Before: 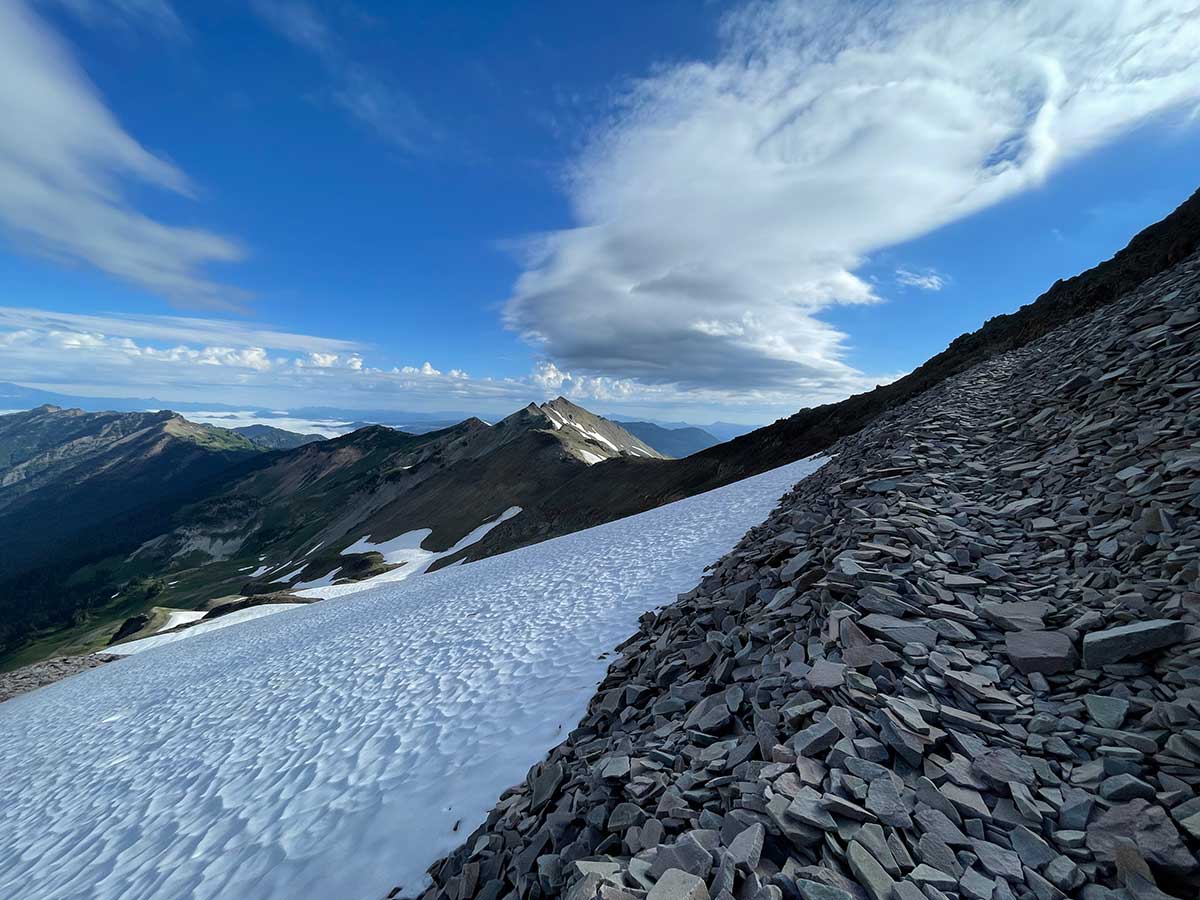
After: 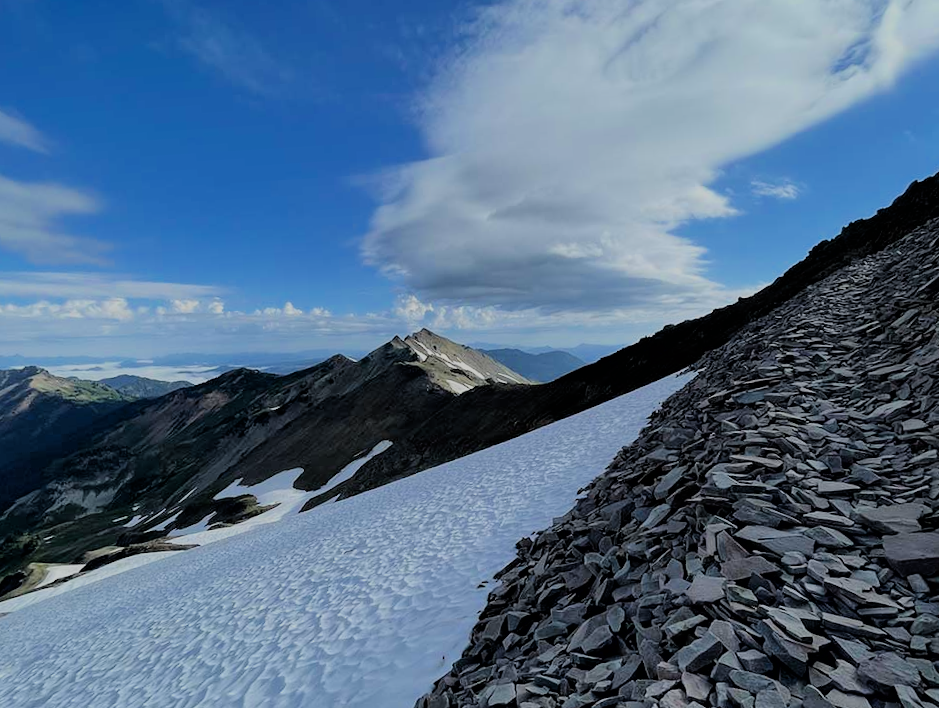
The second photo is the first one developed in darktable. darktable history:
filmic rgb: black relative exposure -6.15 EV, white relative exposure 6.96 EV, hardness 2.23, color science v6 (2022)
rotate and perspective: rotation -3.52°, crop left 0.036, crop right 0.964, crop top 0.081, crop bottom 0.919
crop: left 9.929%, top 3.475%, right 9.188%, bottom 9.529%
